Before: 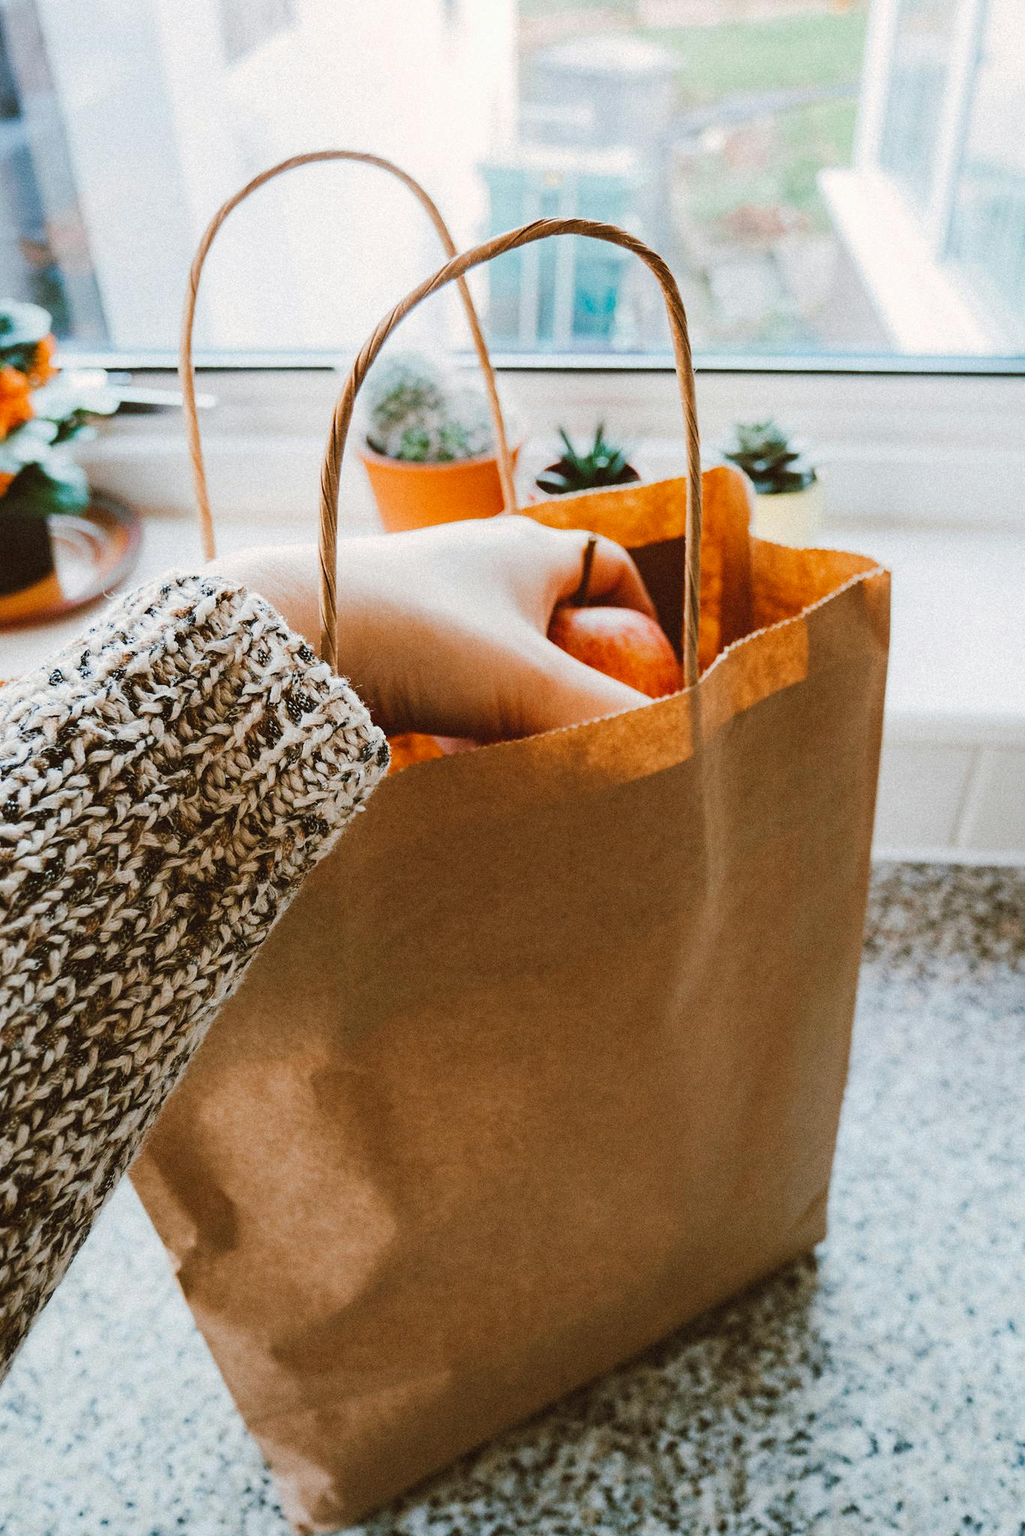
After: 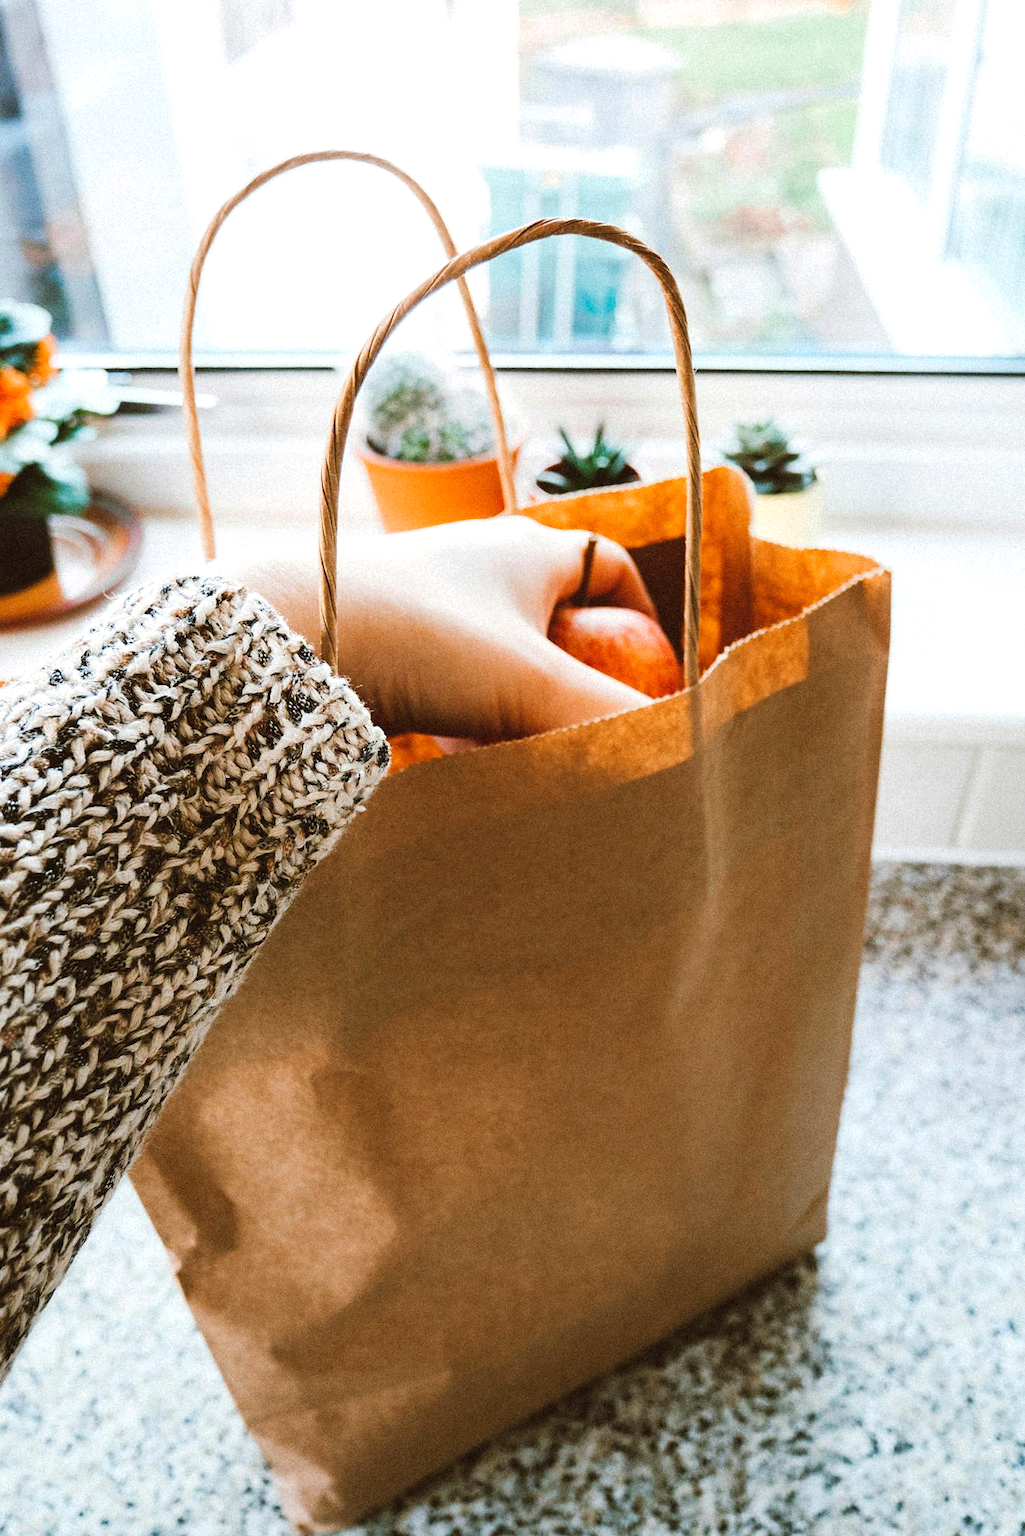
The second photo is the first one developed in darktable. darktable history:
tone equalizer: -8 EV -0.387 EV, -7 EV -0.423 EV, -6 EV -0.369 EV, -5 EV -0.207 EV, -3 EV 0.219 EV, -2 EV 0.359 EV, -1 EV 0.399 EV, +0 EV 0.387 EV
